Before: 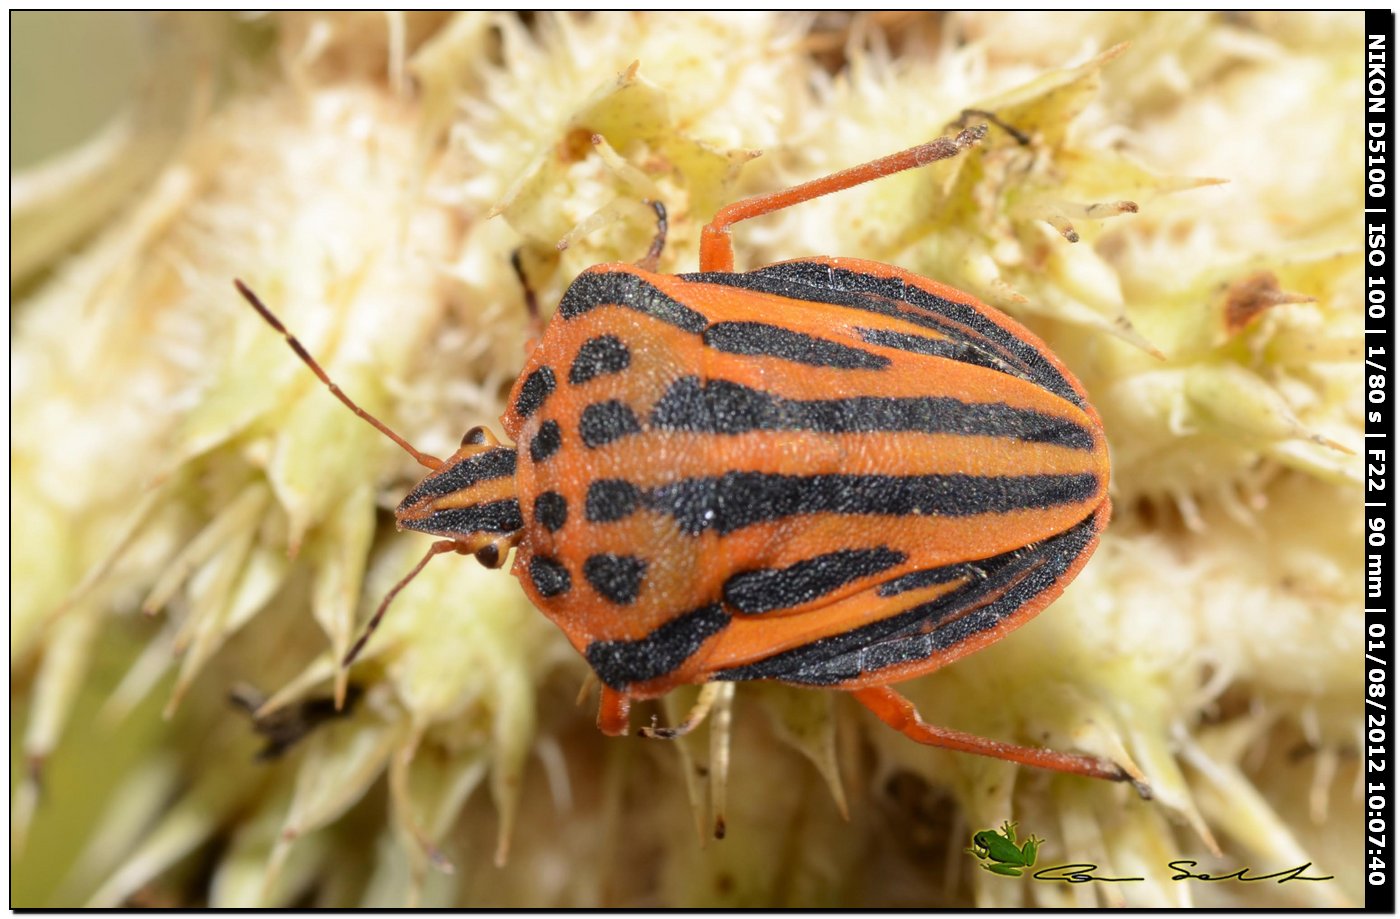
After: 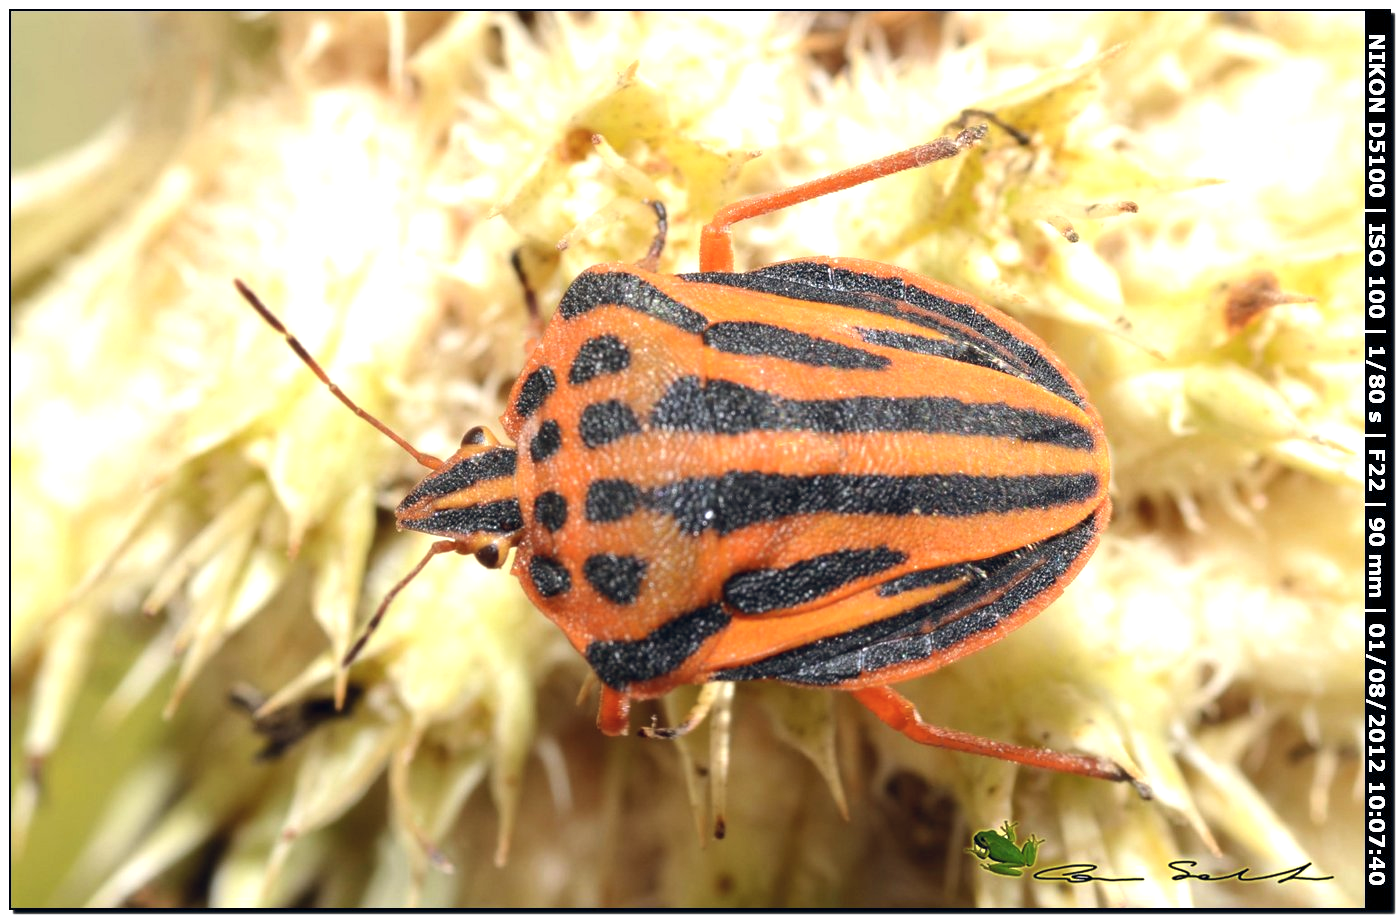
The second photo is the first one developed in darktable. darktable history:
color balance rgb: shadows lift › chroma 3.88%, shadows lift › hue 88.52°, power › hue 214.65°, global offset › chroma 0.1%, global offset › hue 252.4°, contrast 4.45%
exposure: exposure 0.485 EV, compensate highlight preservation false
